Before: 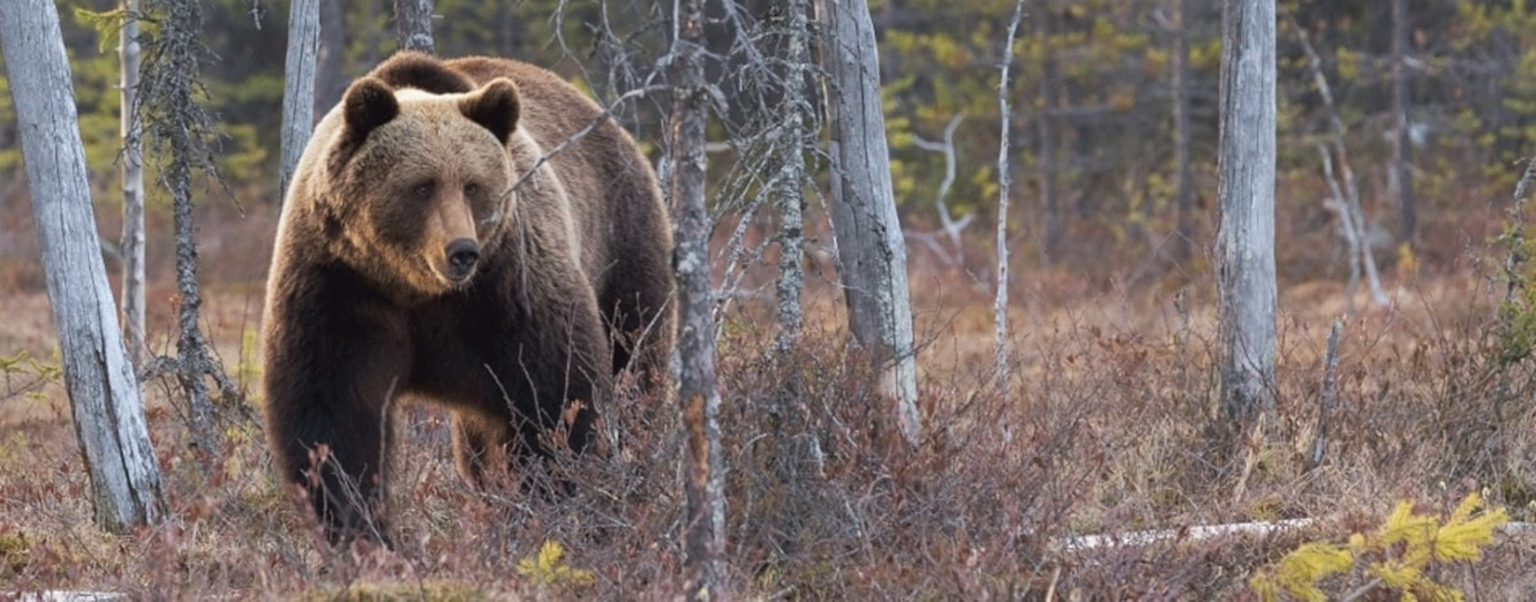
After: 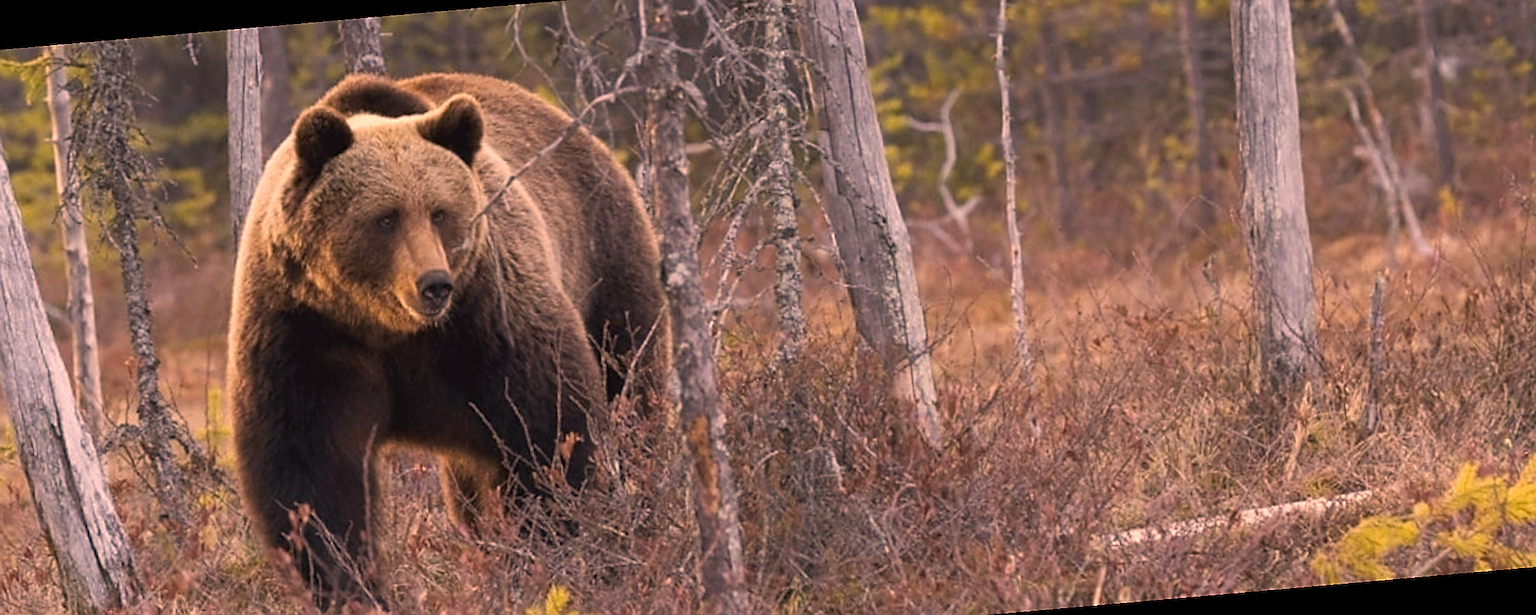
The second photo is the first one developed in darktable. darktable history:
sharpen: radius 1.4, amount 1.25, threshold 0.7
color correction: highlights a* 21.88, highlights b* 22.25
rotate and perspective: rotation -5°, crop left 0.05, crop right 0.952, crop top 0.11, crop bottom 0.89
